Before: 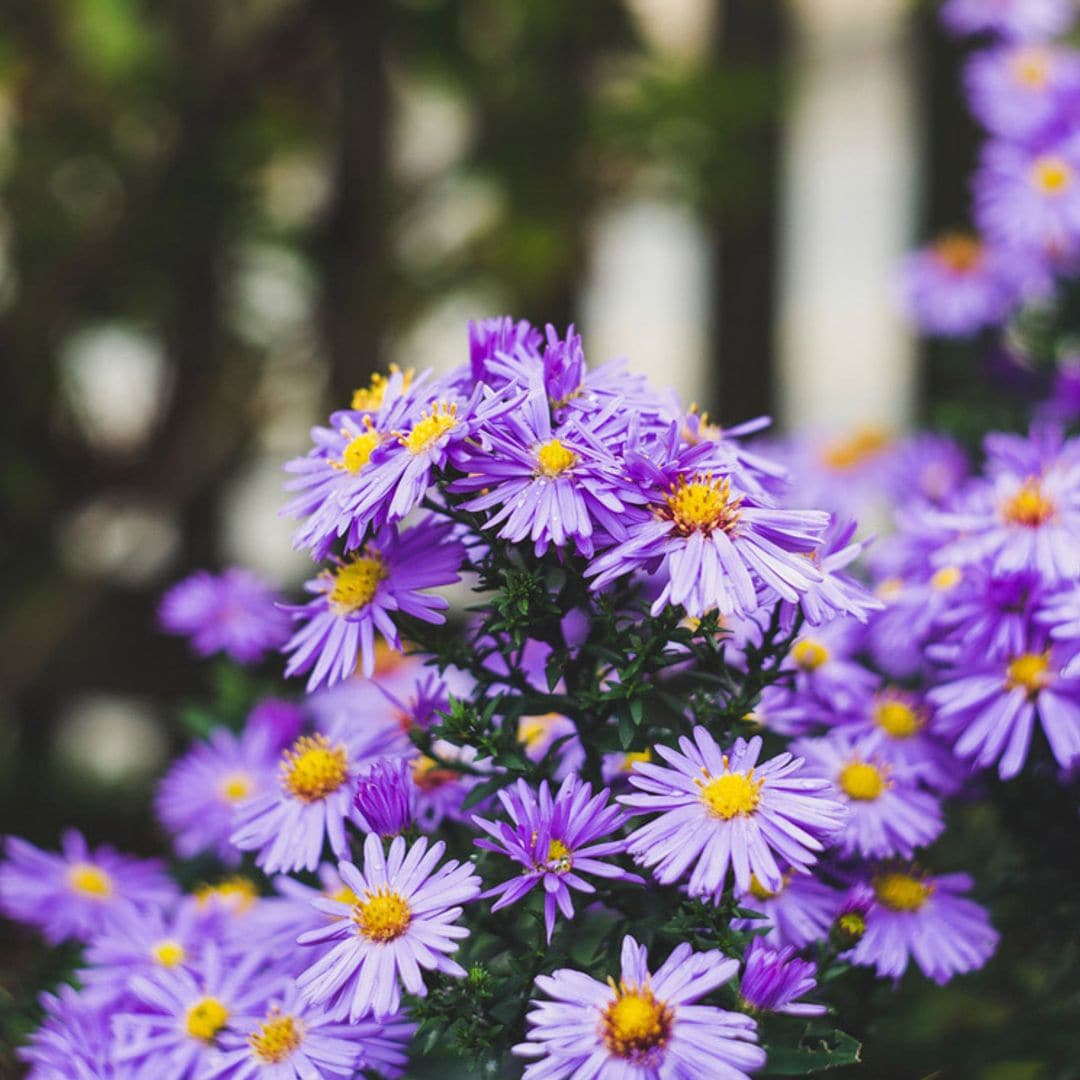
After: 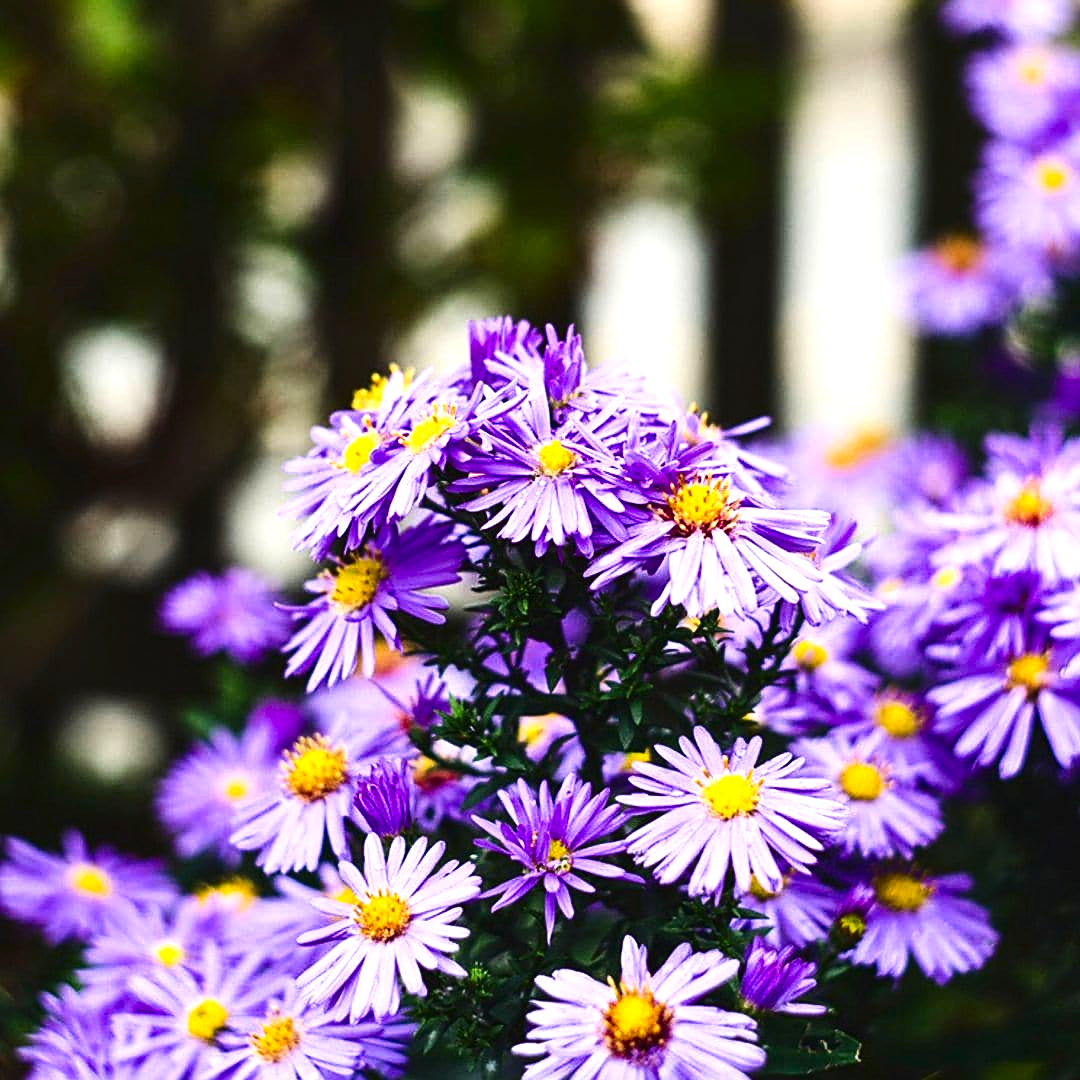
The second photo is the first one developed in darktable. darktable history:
sharpen: on, module defaults
contrast brightness saturation: contrast 0.192, brightness -0.241, saturation 0.117
exposure: exposure 0.691 EV, compensate exposure bias true, compensate highlight preservation false
